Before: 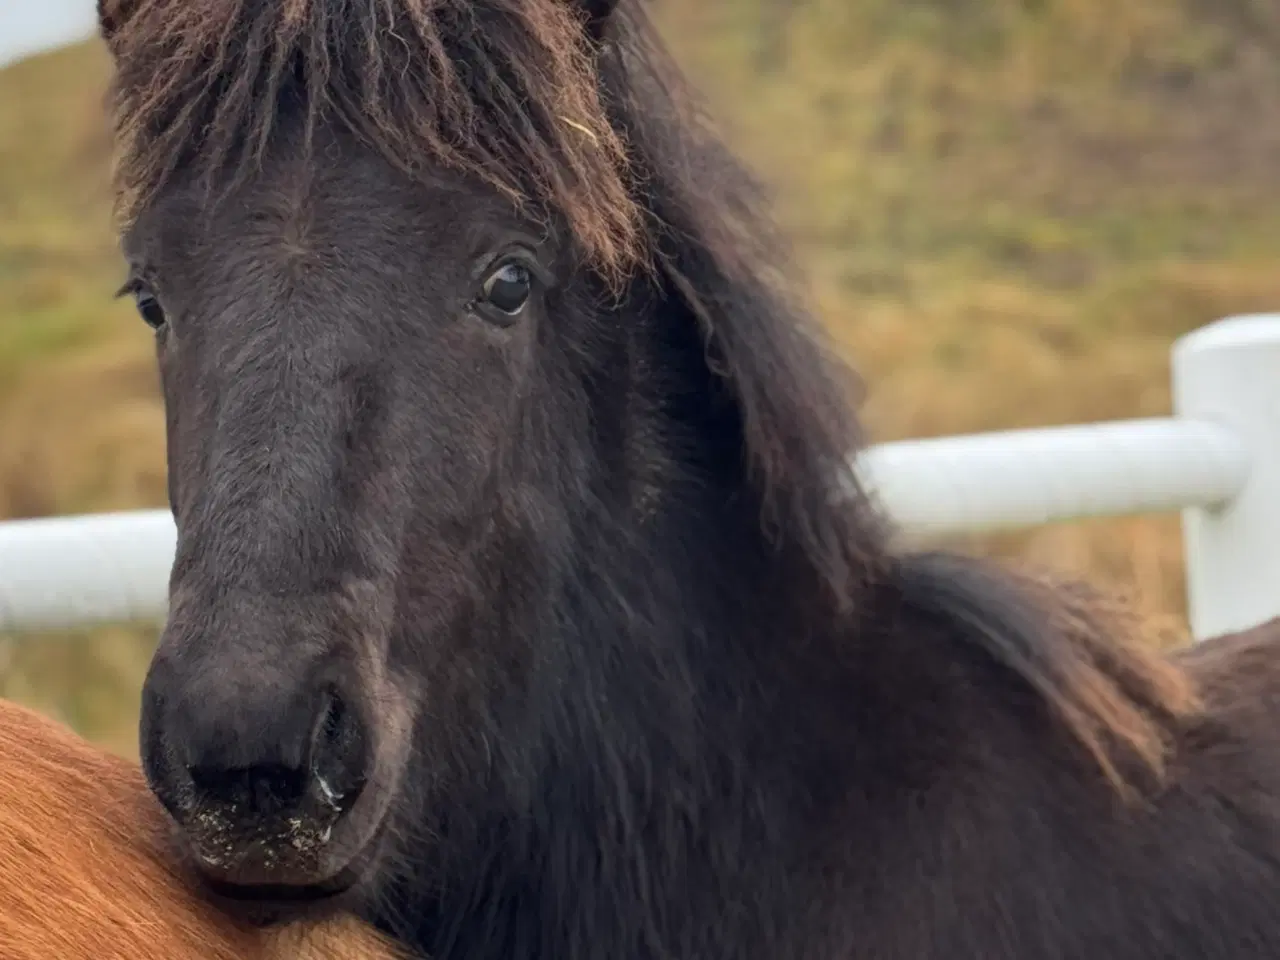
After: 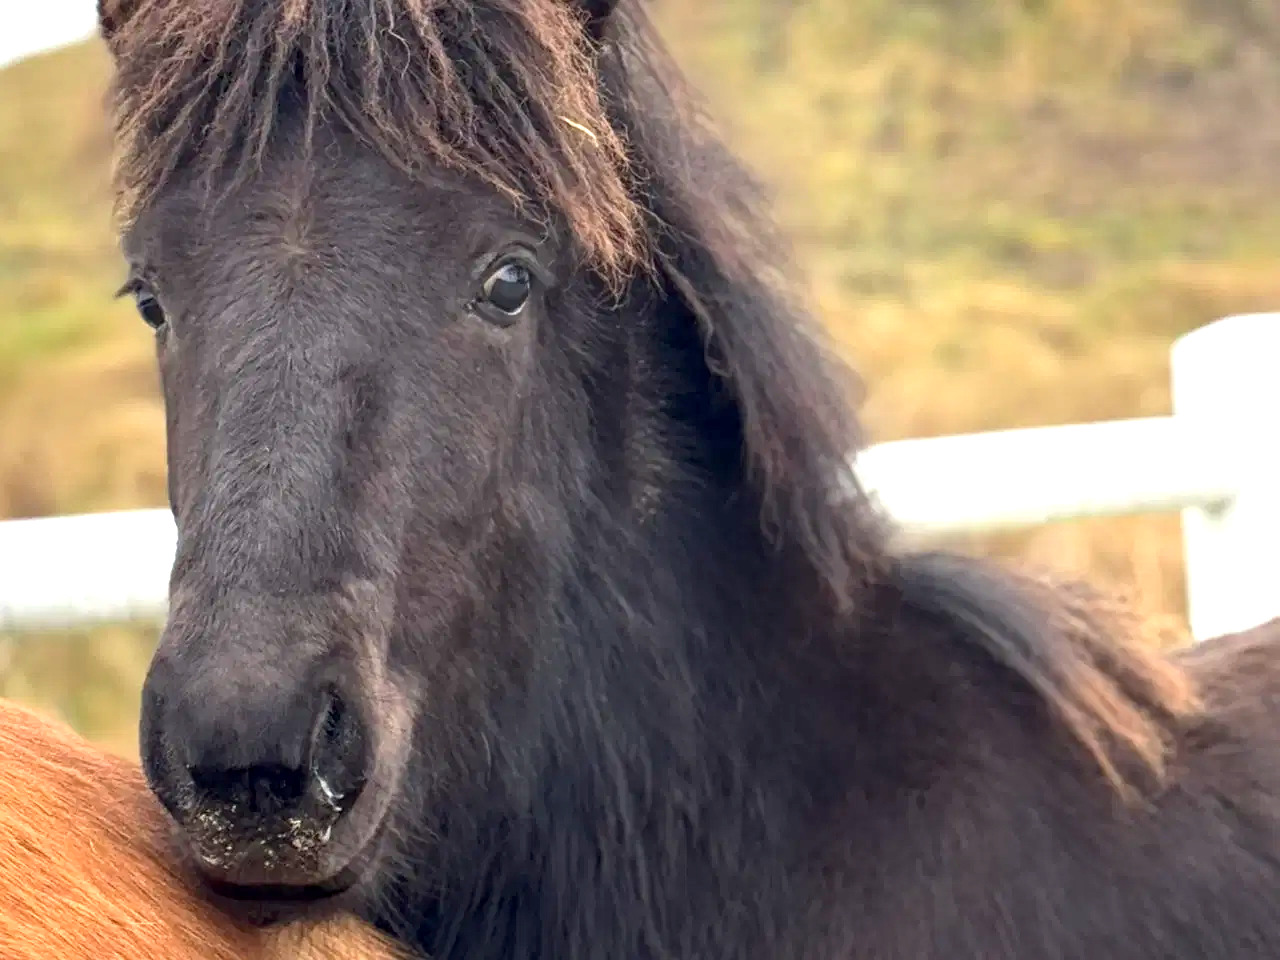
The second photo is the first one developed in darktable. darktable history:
exposure: black level correction 0.001, exposure 1 EV, compensate highlight preservation false
sharpen: amount 0.2
